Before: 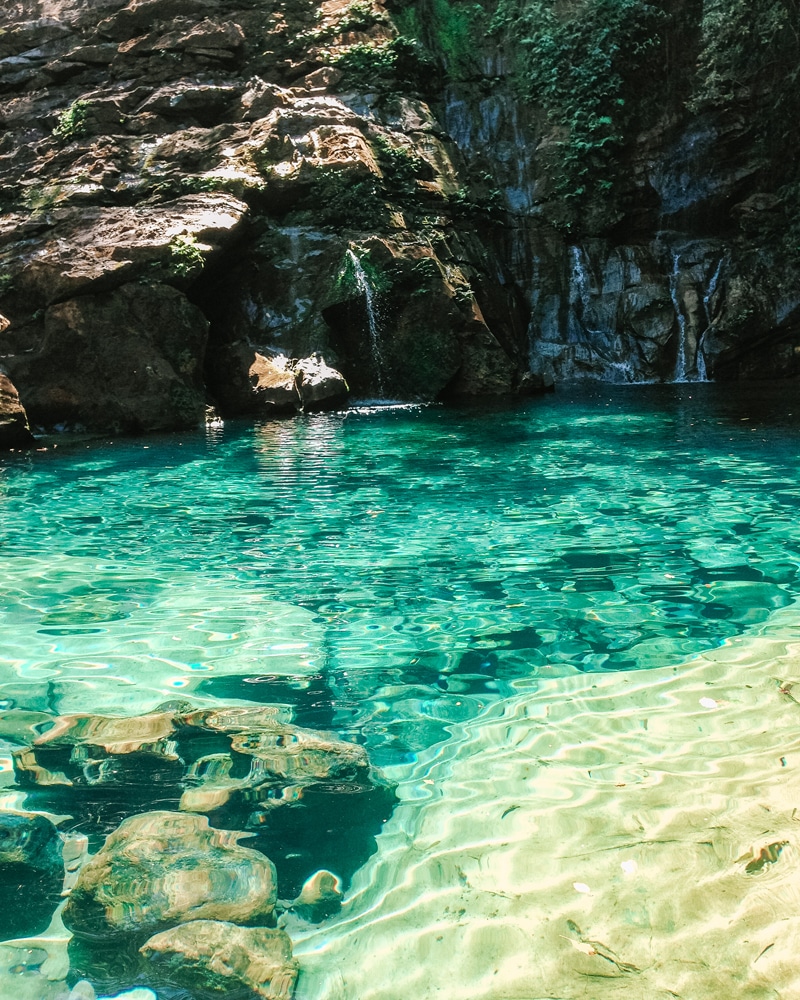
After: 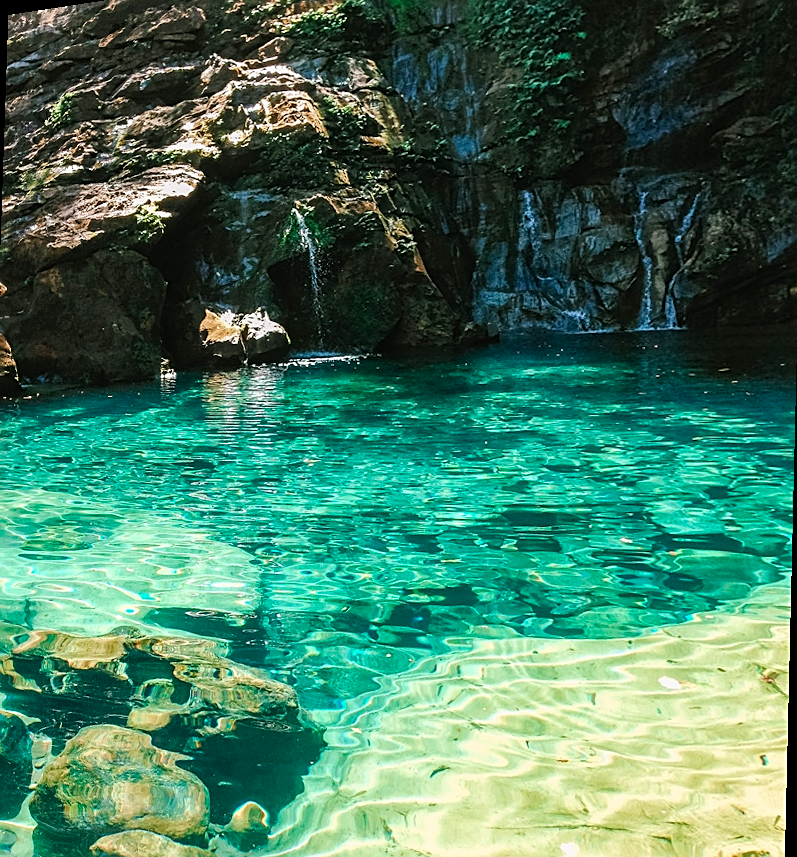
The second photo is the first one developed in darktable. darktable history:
sharpen: on, module defaults
rotate and perspective: rotation 1.69°, lens shift (vertical) -0.023, lens shift (horizontal) -0.291, crop left 0.025, crop right 0.988, crop top 0.092, crop bottom 0.842
color balance rgb: perceptual saturation grading › global saturation 20%, global vibrance 20%
